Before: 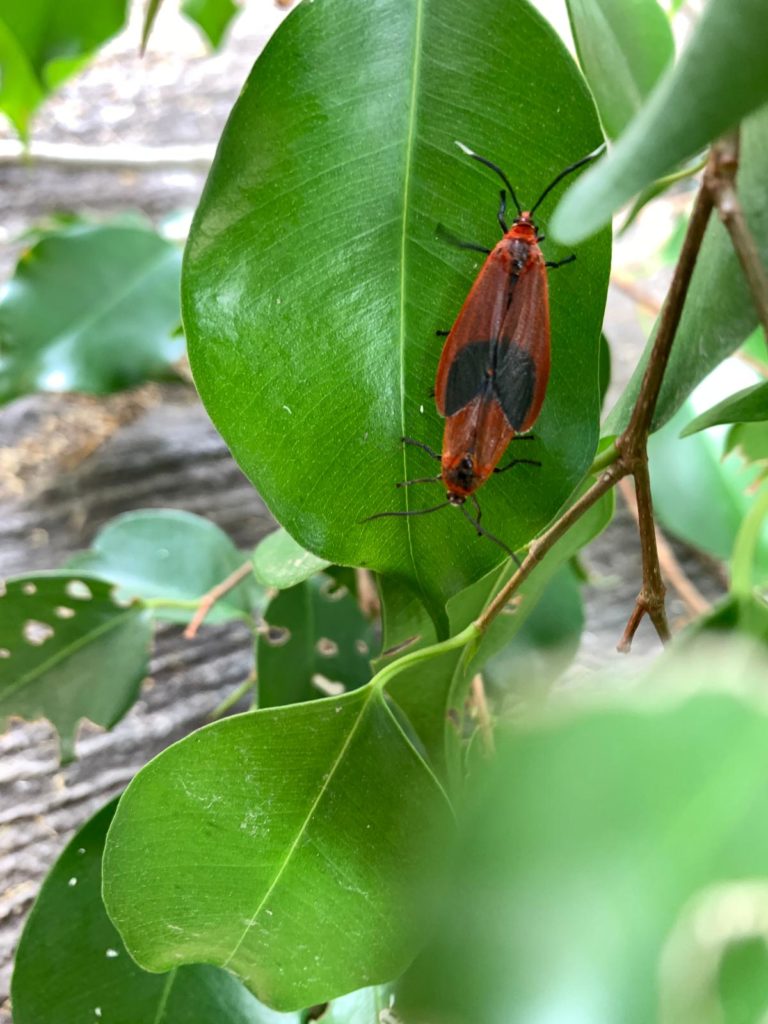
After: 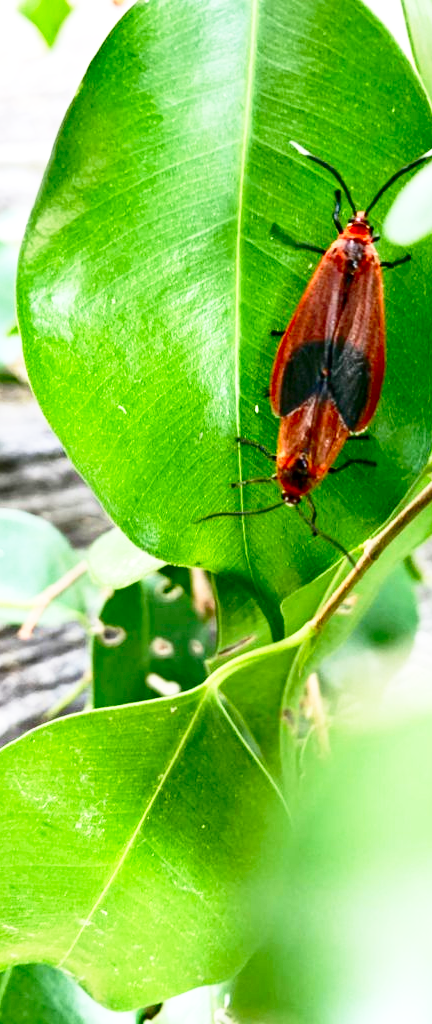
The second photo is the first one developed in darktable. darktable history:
crop: left 21.496%, right 22.254%
contrast brightness saturation: contrast 0.2, brightness -0.11, saturation 0.1
base curve: curves: ch0 [(0, 0) (0.012, 0.01) (0.073, 0.168) (0.31, 0.711) (0.645, 0.957) (1, 1)], preserve colors none
